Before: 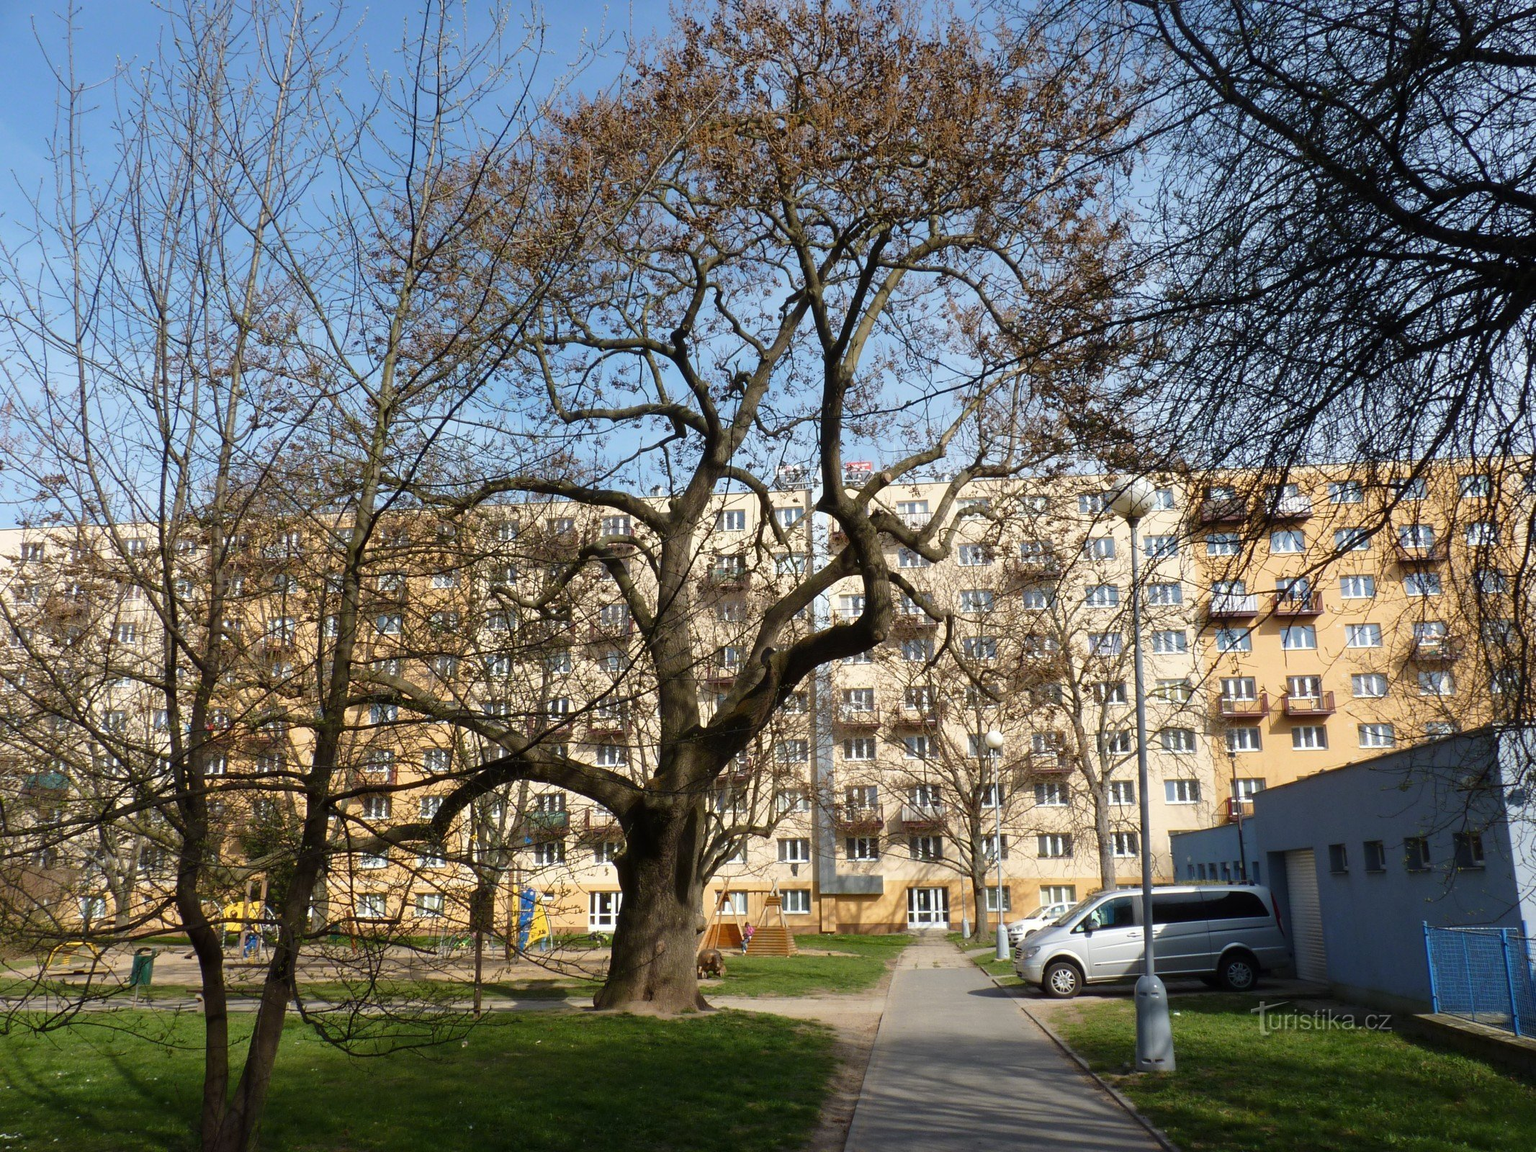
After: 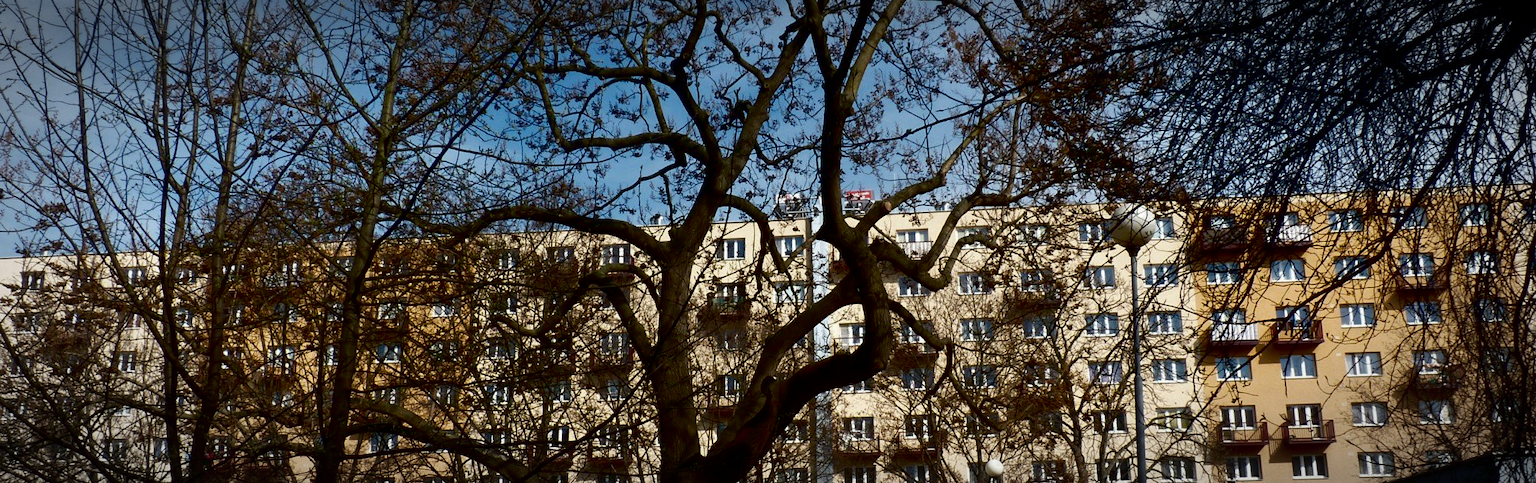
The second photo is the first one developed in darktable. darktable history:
contrast brightness saturation: contrast 0.095, brightness -0.596, saturation 0.175
vignetting: automatic ratio true, unbound false
crop and rotate: top 23.624%, bottom 34.359%
